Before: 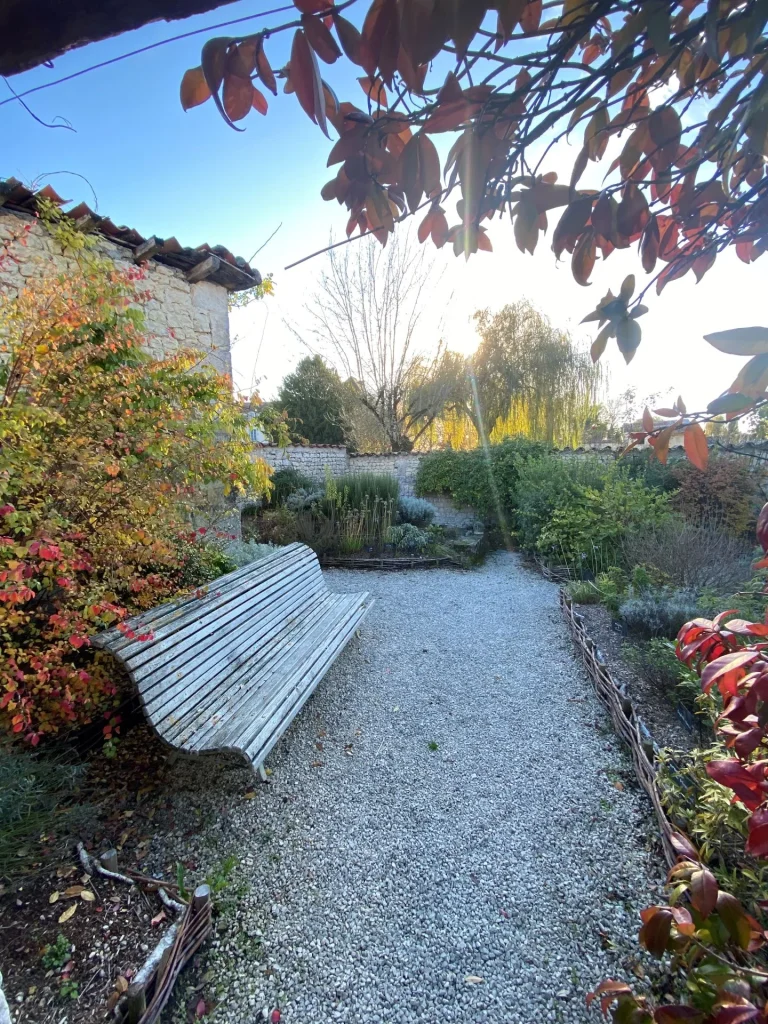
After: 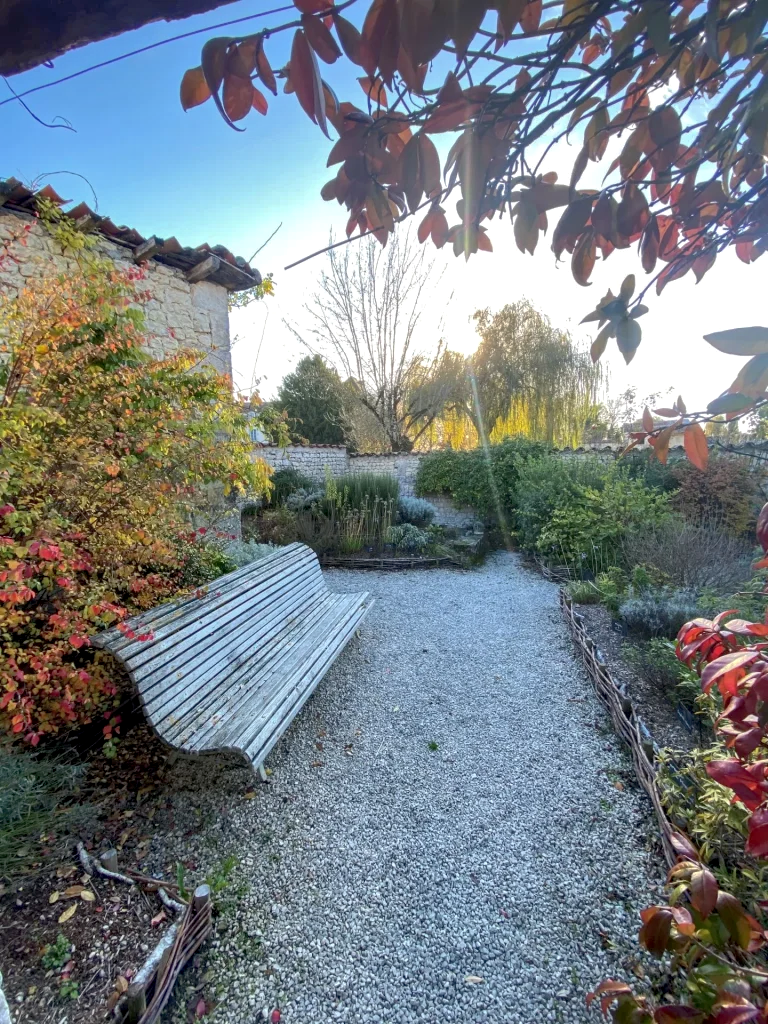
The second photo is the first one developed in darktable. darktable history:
shadows and highlights: on, module defaults
local contrast: detail 130%
